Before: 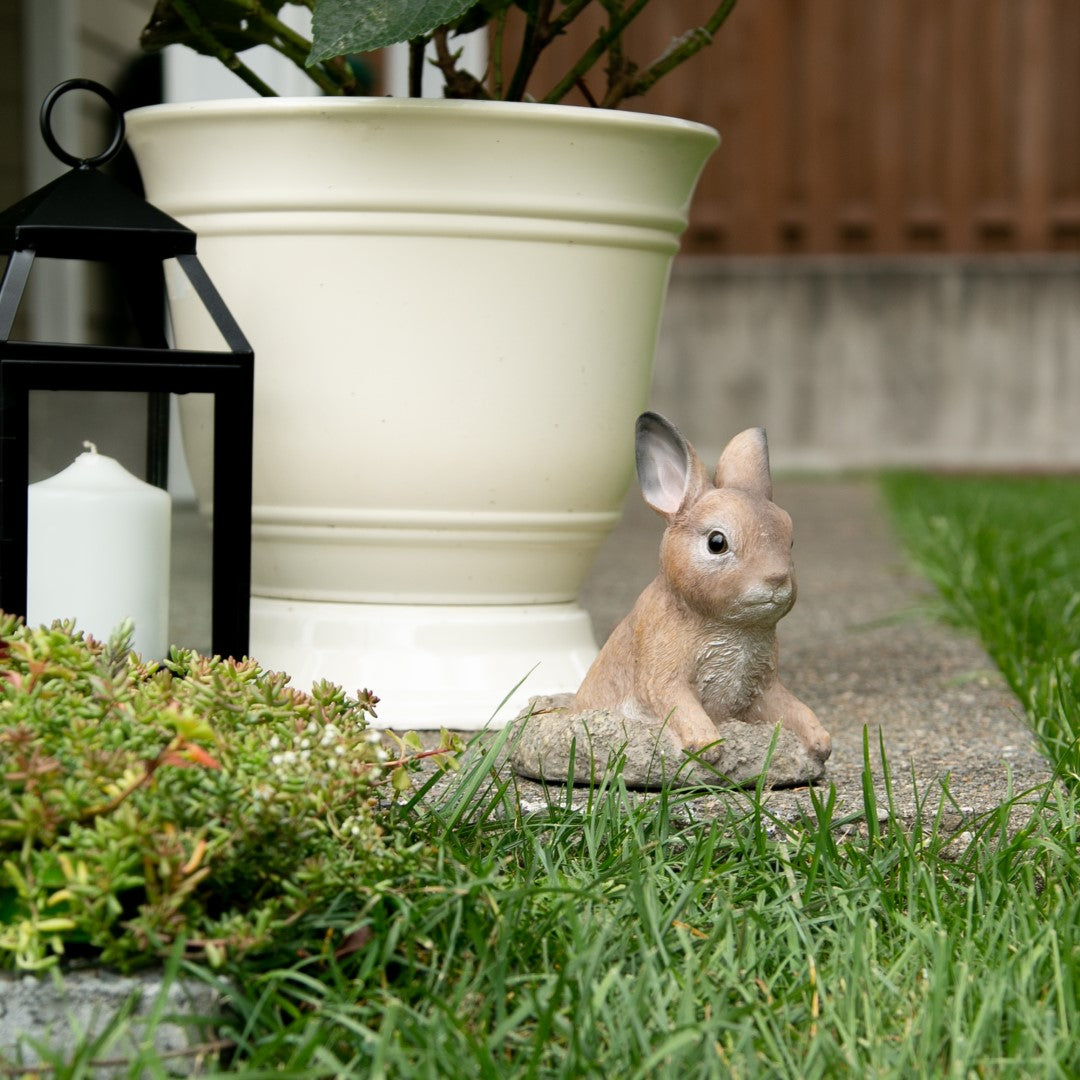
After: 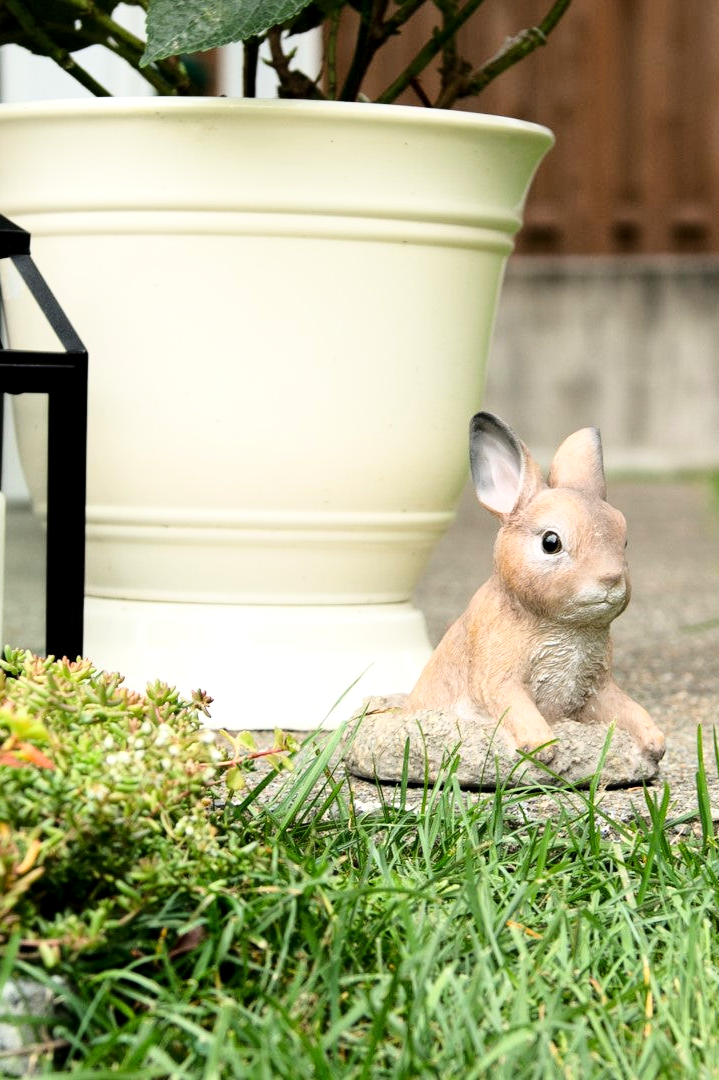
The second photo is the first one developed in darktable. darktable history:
base curve: curves: ch0 [(0, 0) (0.028, 0.03) (0.121, 0.232) (0.46, 0.748) (0.859, 0.968) (1, 1)]
crop: left 15.419%, right 17.914%
local contrast: highlights 100%, shadows 100%, detail 120%, midtone range 0.2
